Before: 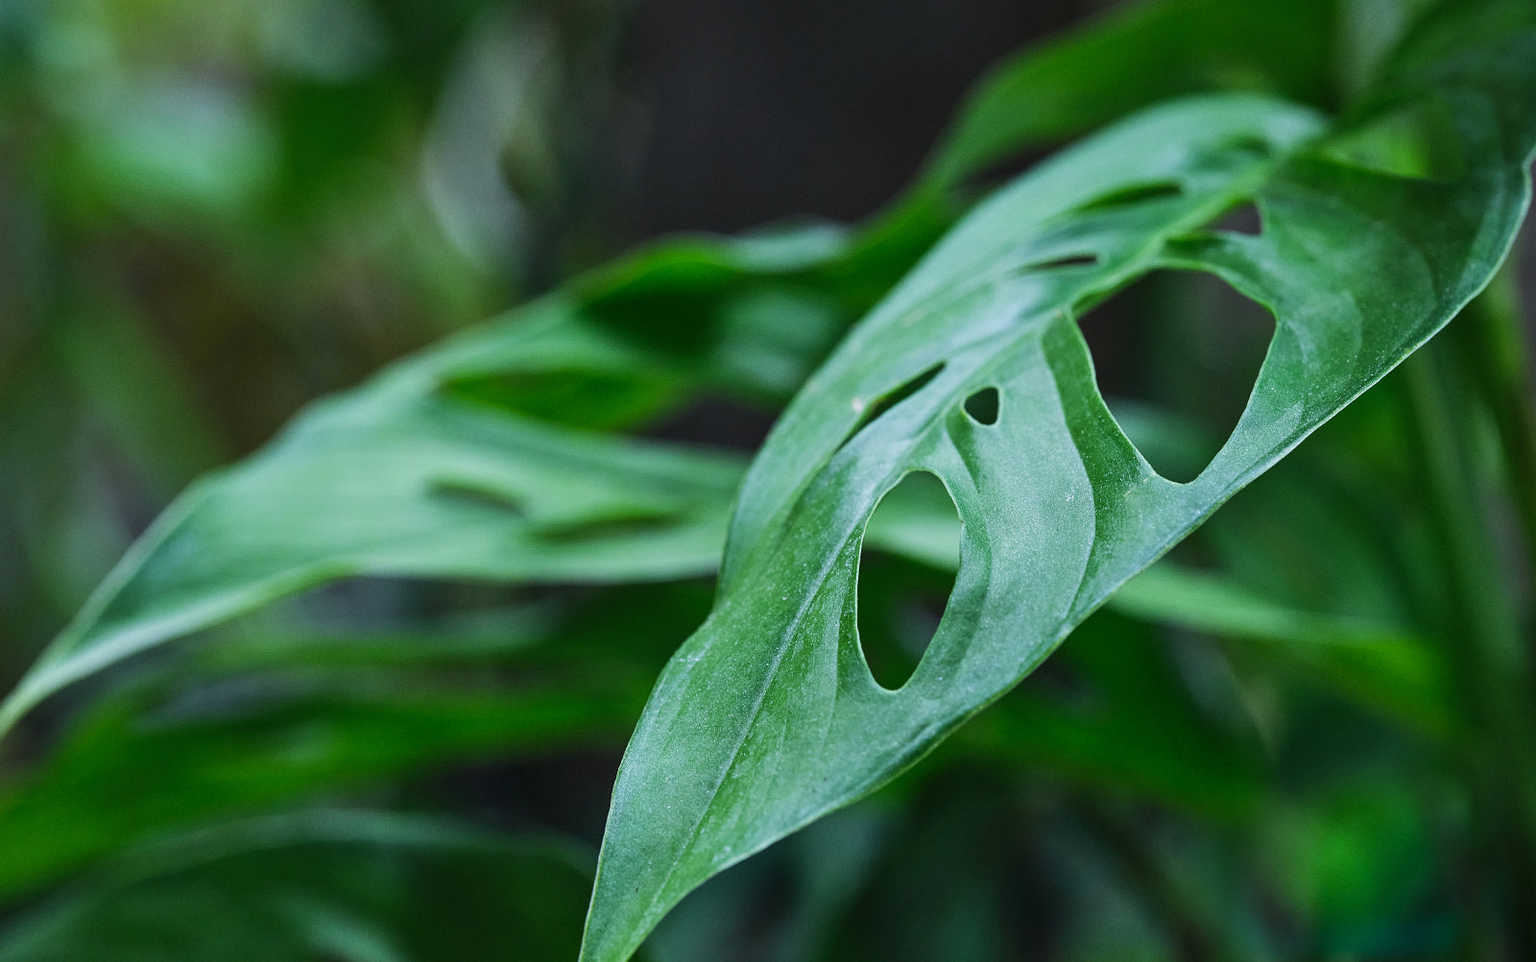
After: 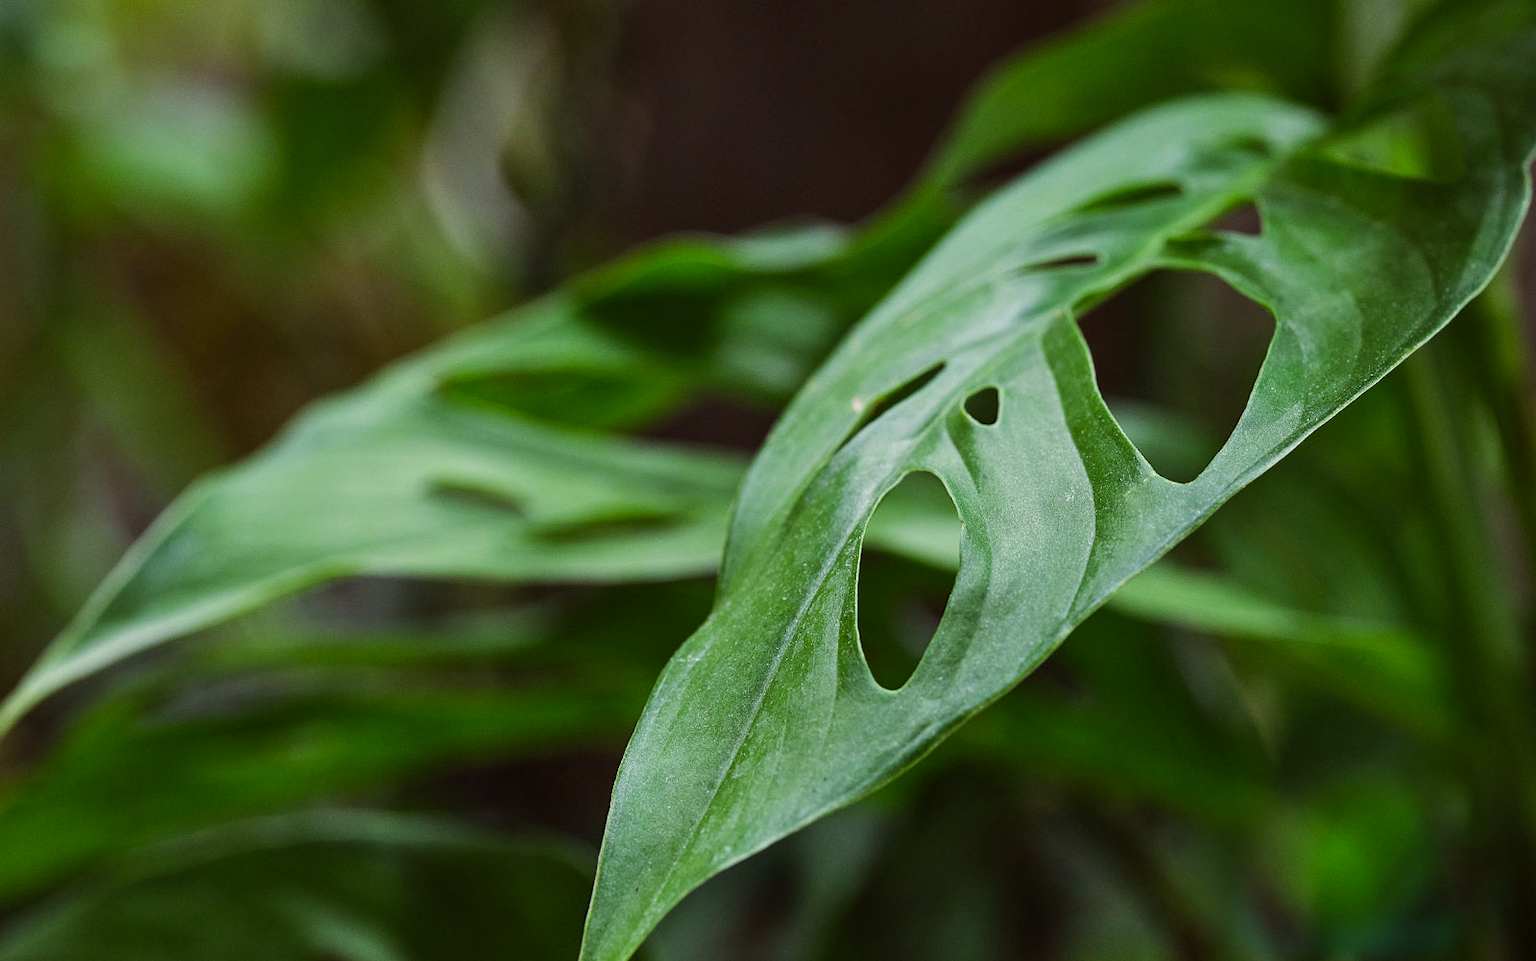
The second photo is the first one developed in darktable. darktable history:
rgb levels: mode RGB, independent channels, levels [[0, 0.5, 1], [0, 0.521, 1], [0, 0.536, 1]]
white balance: red 1.045, blue 0.932
